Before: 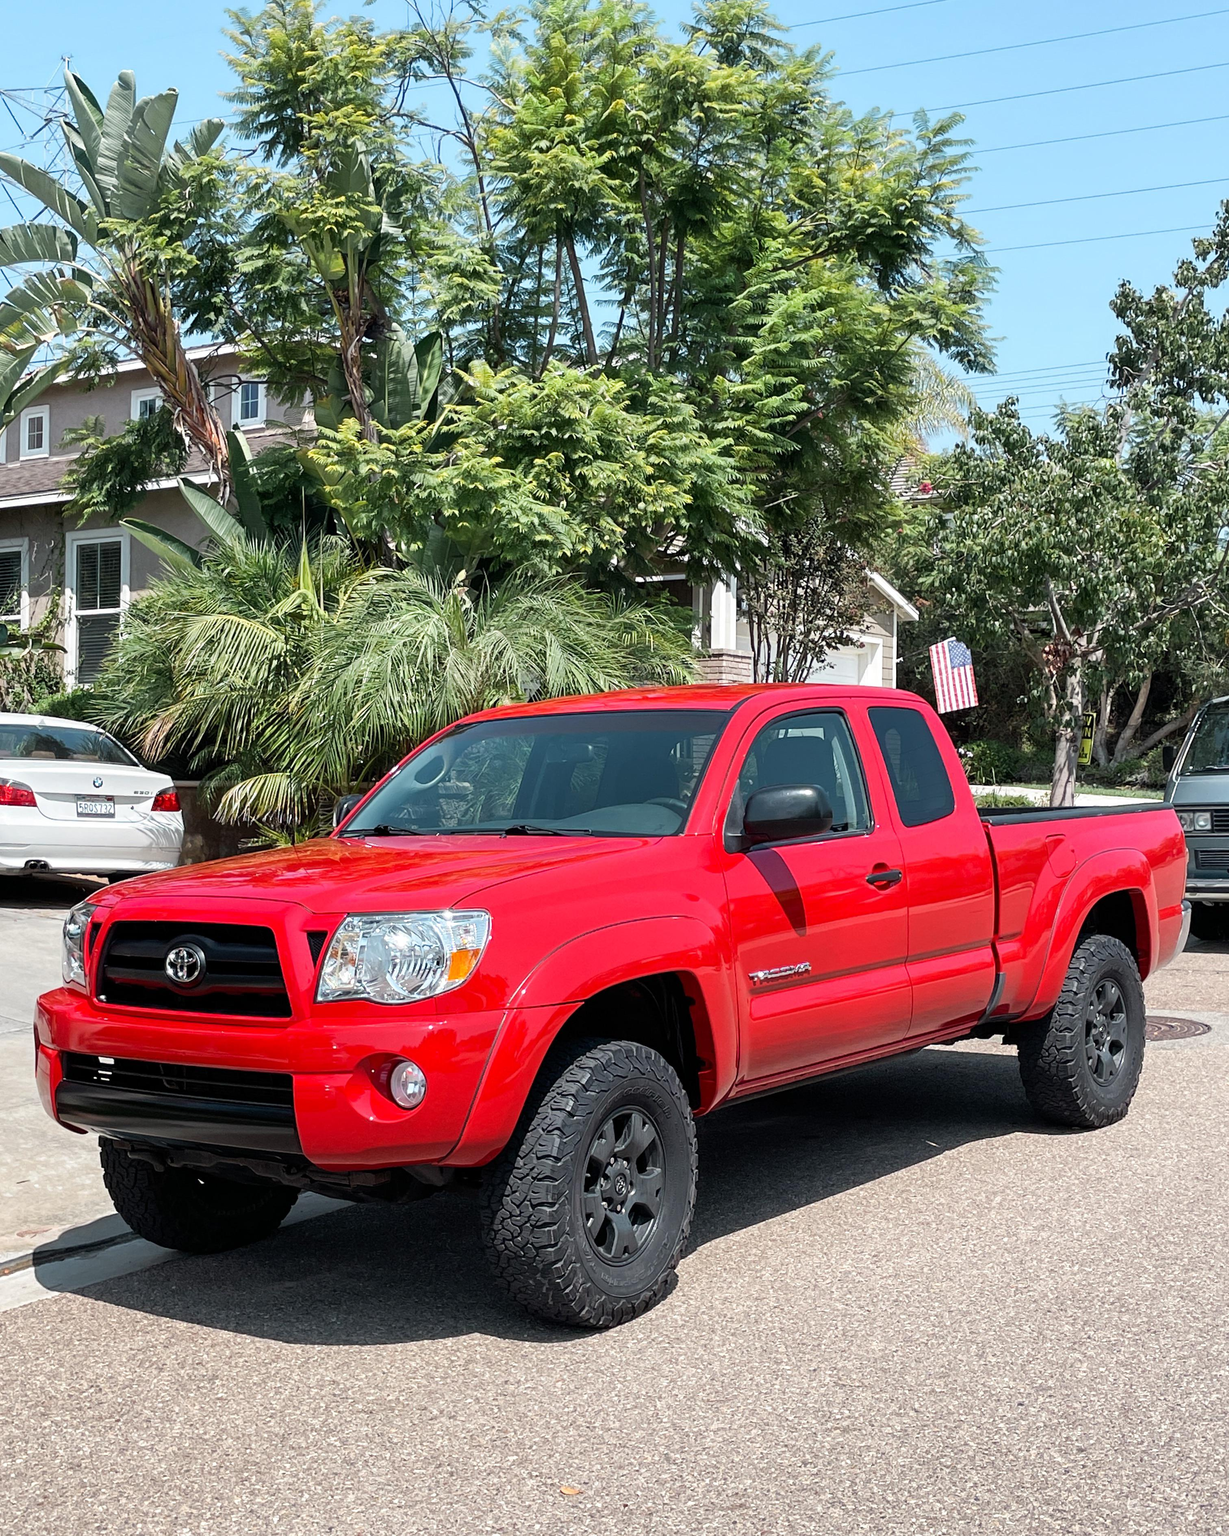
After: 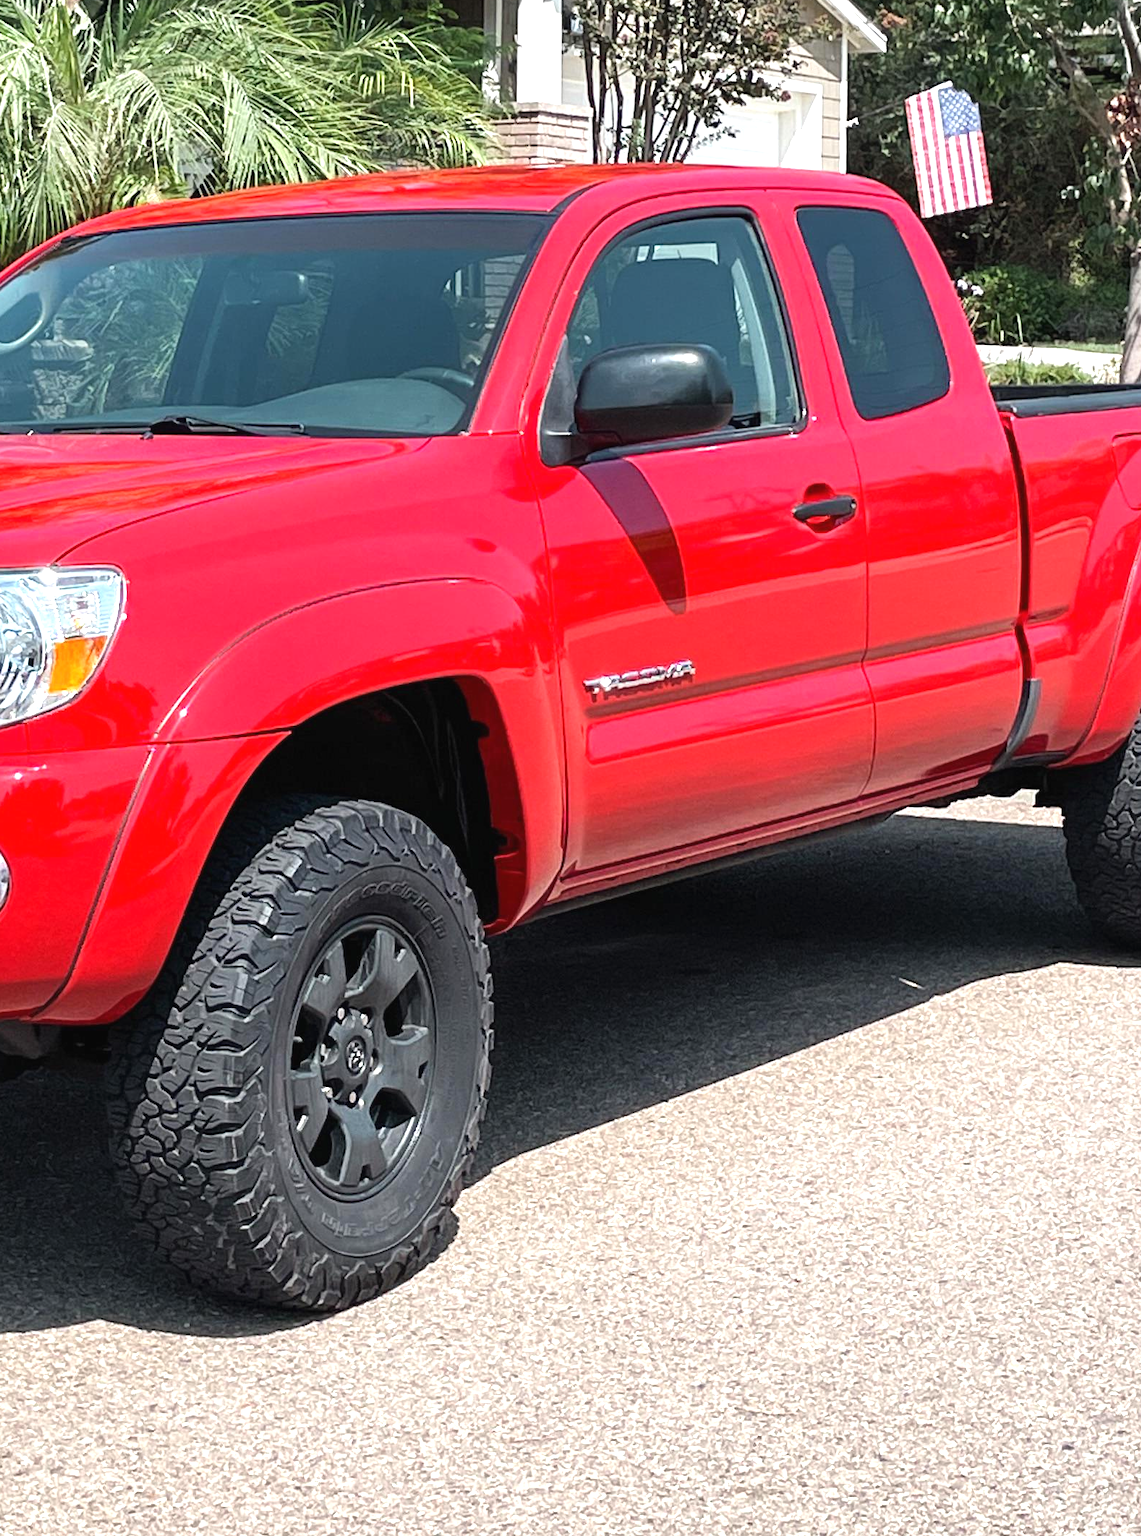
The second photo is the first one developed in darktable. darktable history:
crop: left 34.234%, top 38.493%, right 13.536%, bottom 5.306%
exposure: black level correction -0.001, exposure 0.543 EV, compensate highlight preservation false
